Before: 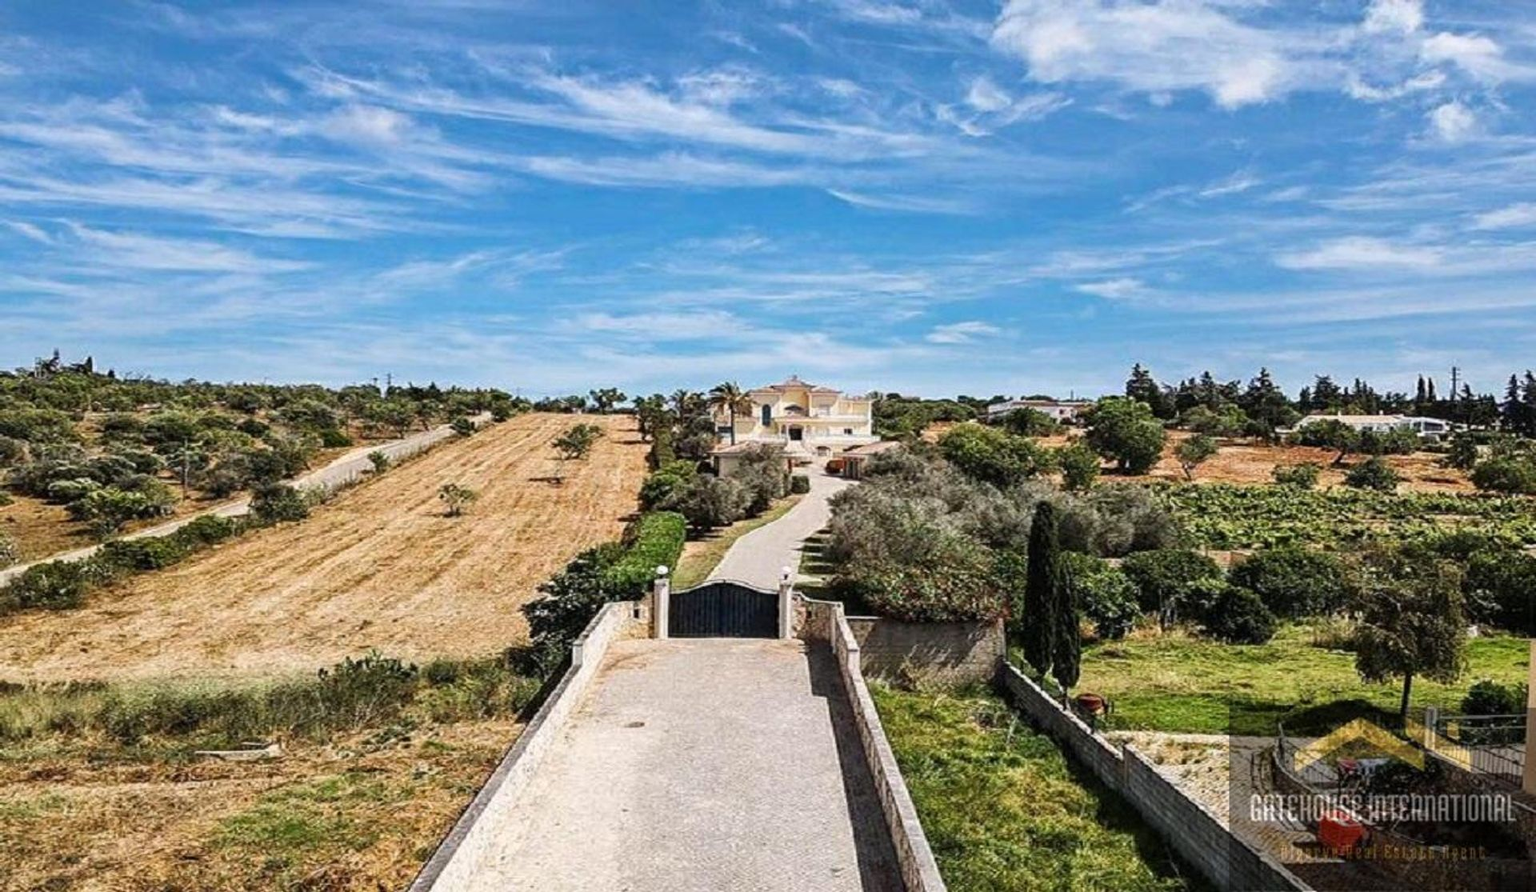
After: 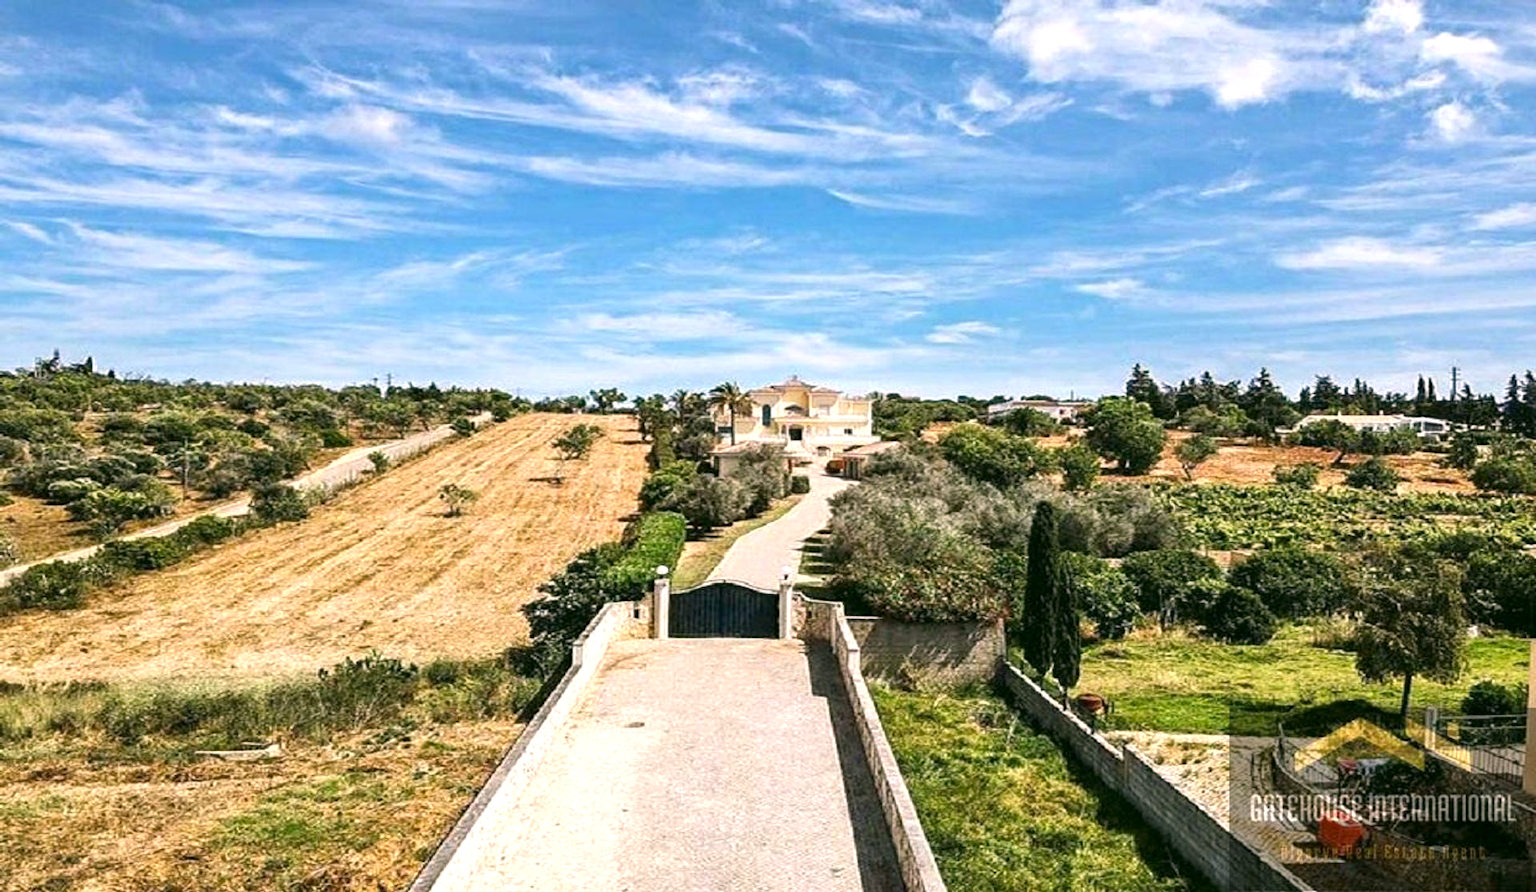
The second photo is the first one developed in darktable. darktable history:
color correction: highlights a* 4.41, highlights b* 4.95, shadows a* -7.49, shadows b* 4.63
exposure: black level correction 0, exposure 0.498 EV, compensate exposure bias true, compensate highlight preservation false
